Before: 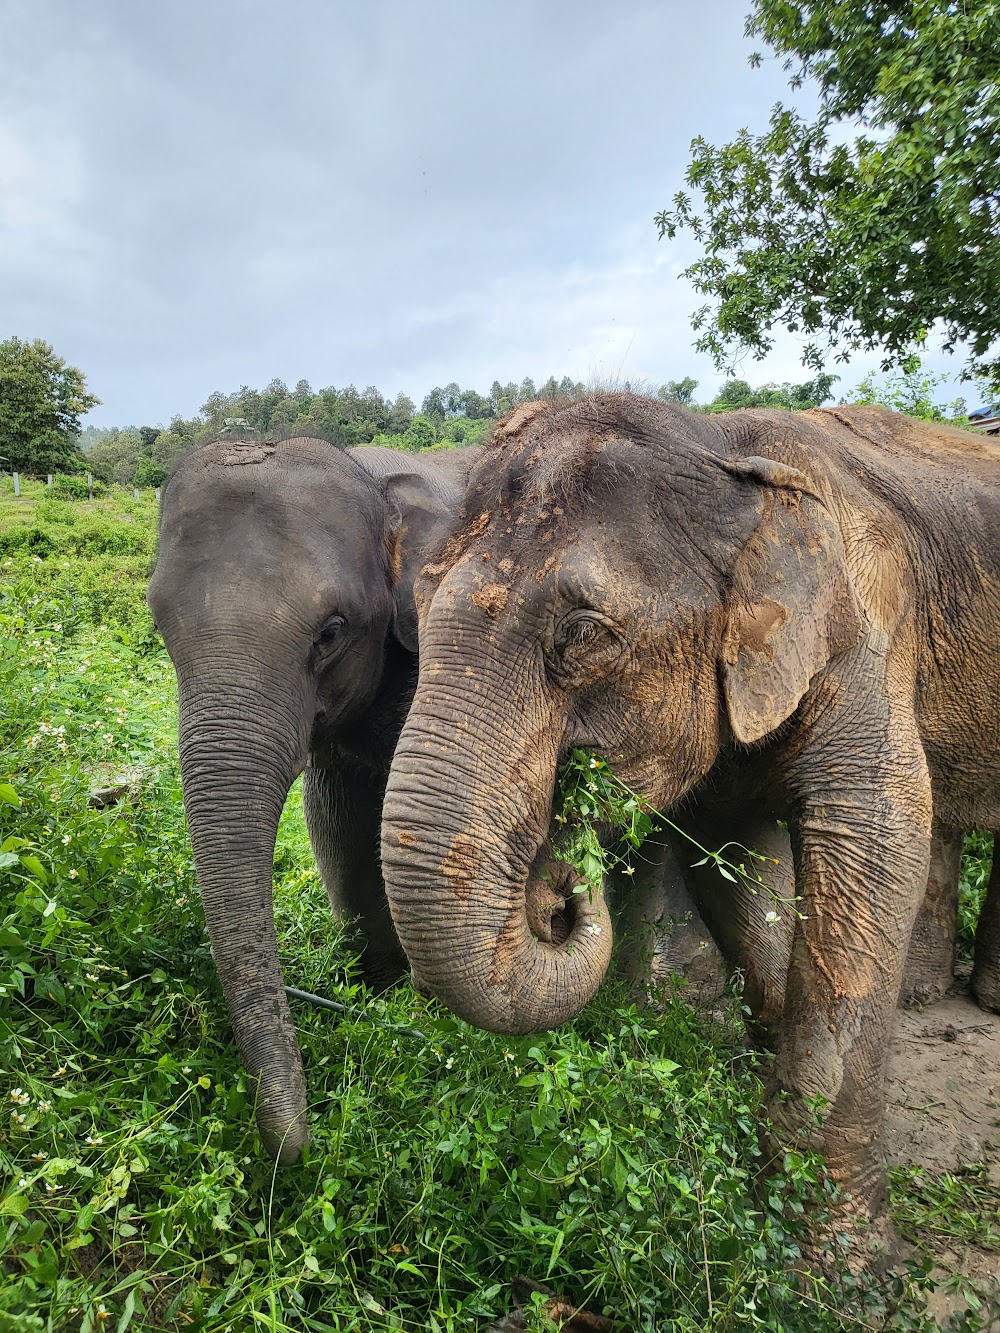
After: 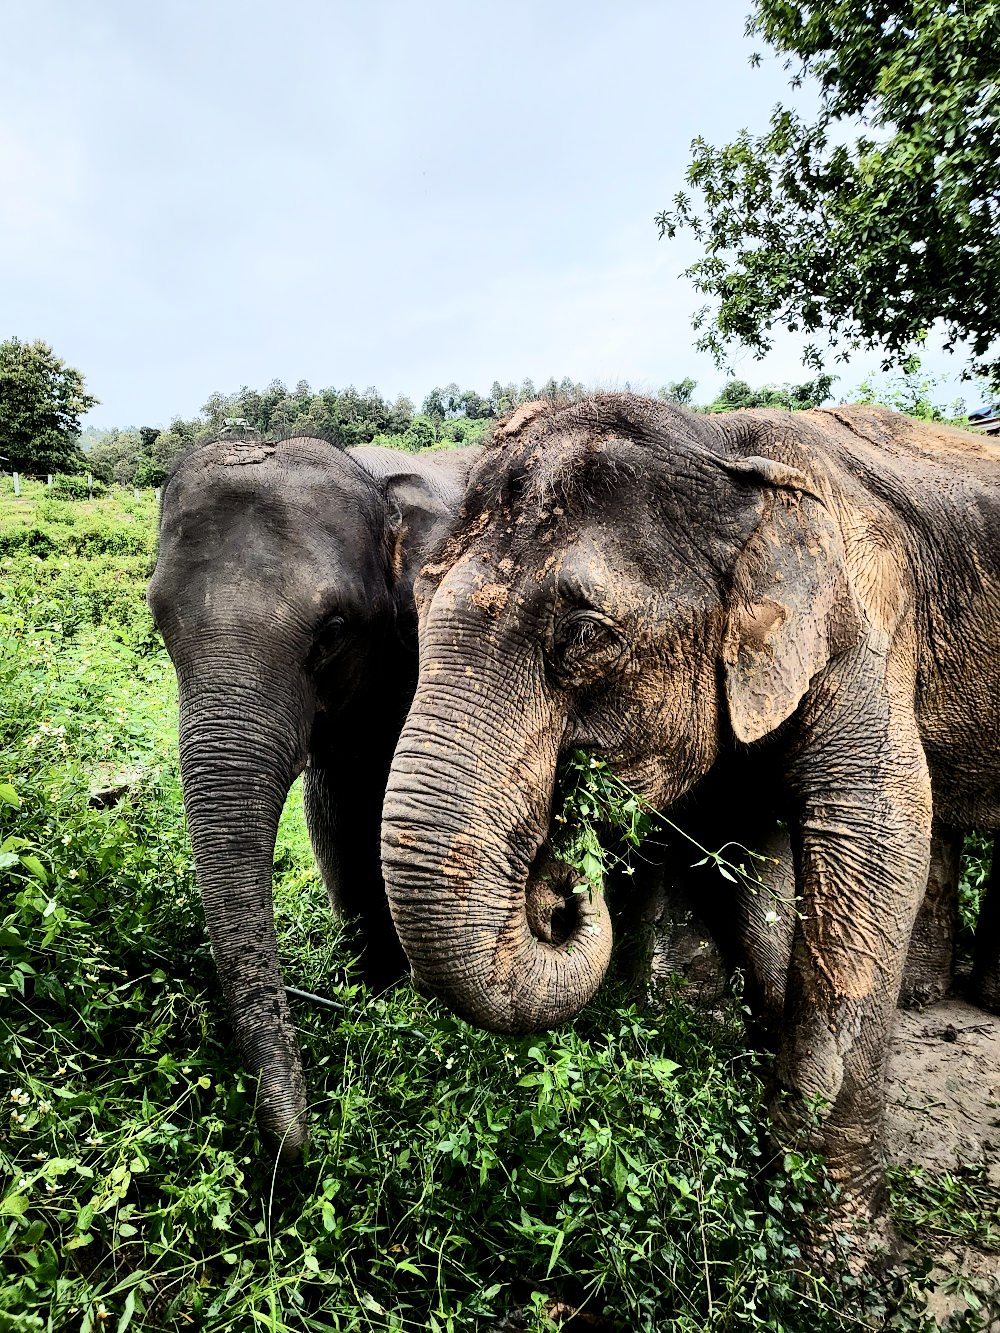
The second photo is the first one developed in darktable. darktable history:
filmic rgb: black relative exposure -4 EV, white relative exposure 3 EV, hardness 3.02, contrast 1.5
contrast brightness saturation: contrast 0.28
